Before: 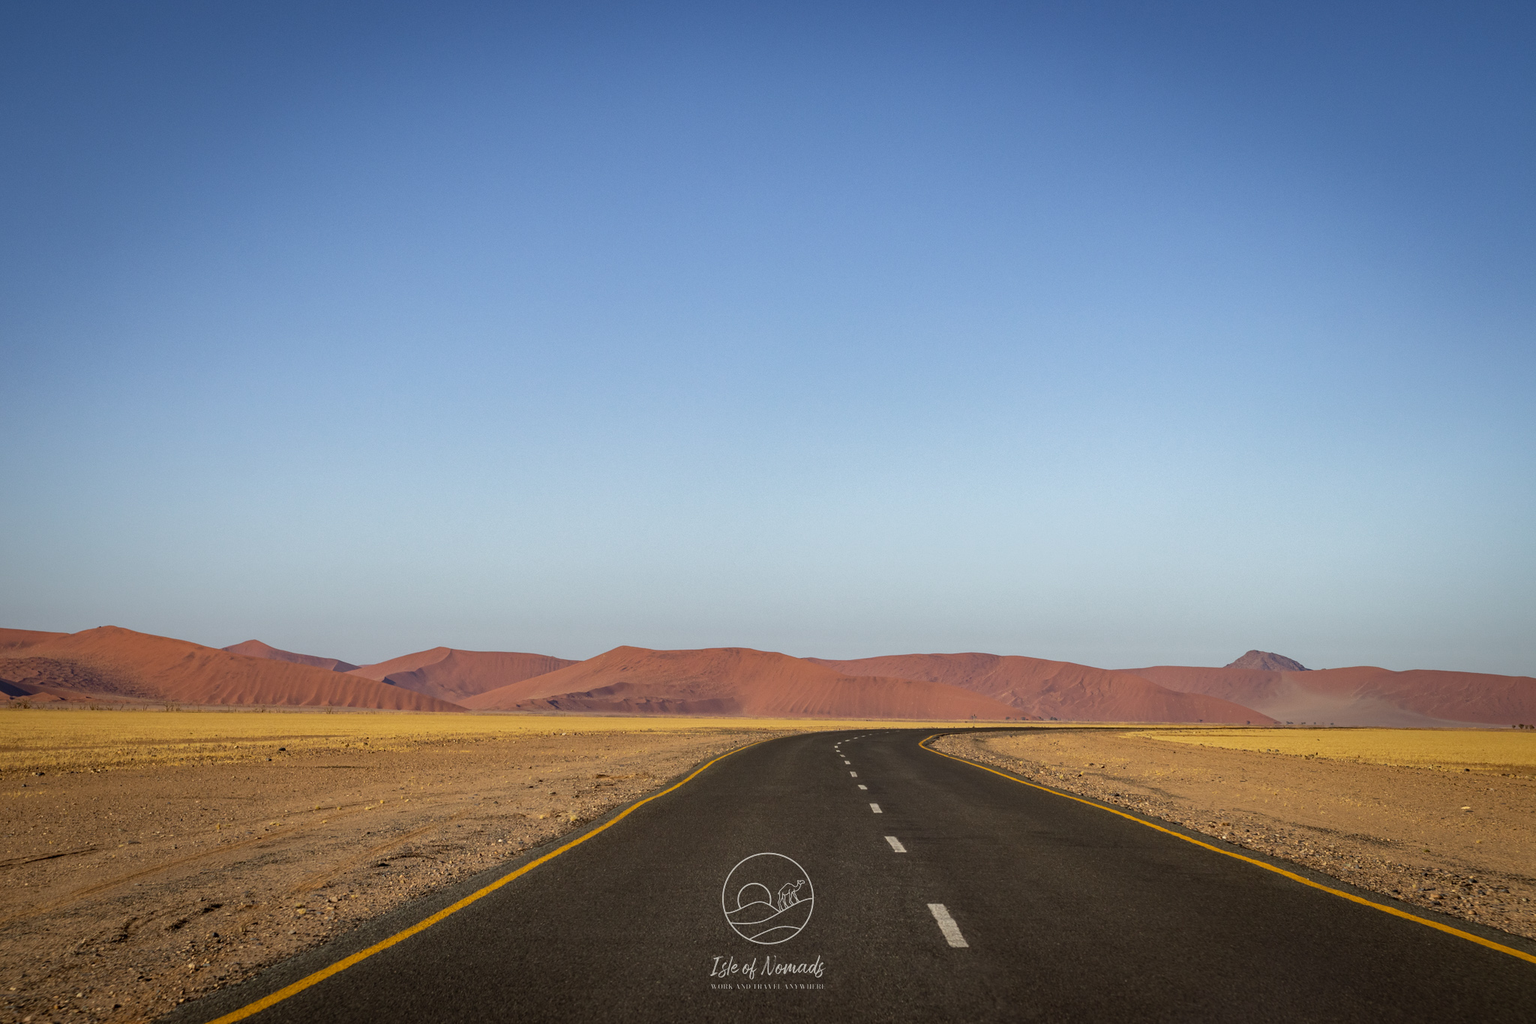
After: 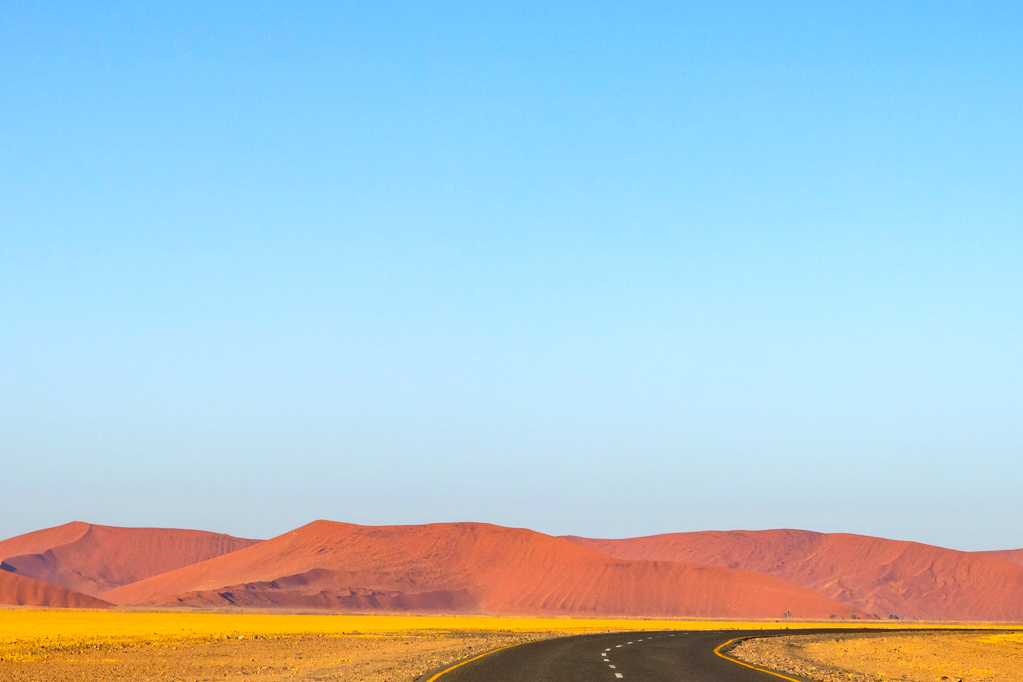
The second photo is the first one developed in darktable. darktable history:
crop: left 25%, top 25%, right 25%, bottom 25%
contrast brightness saturation: contrast 0.2, brightness 0.2, saturation 0.8
